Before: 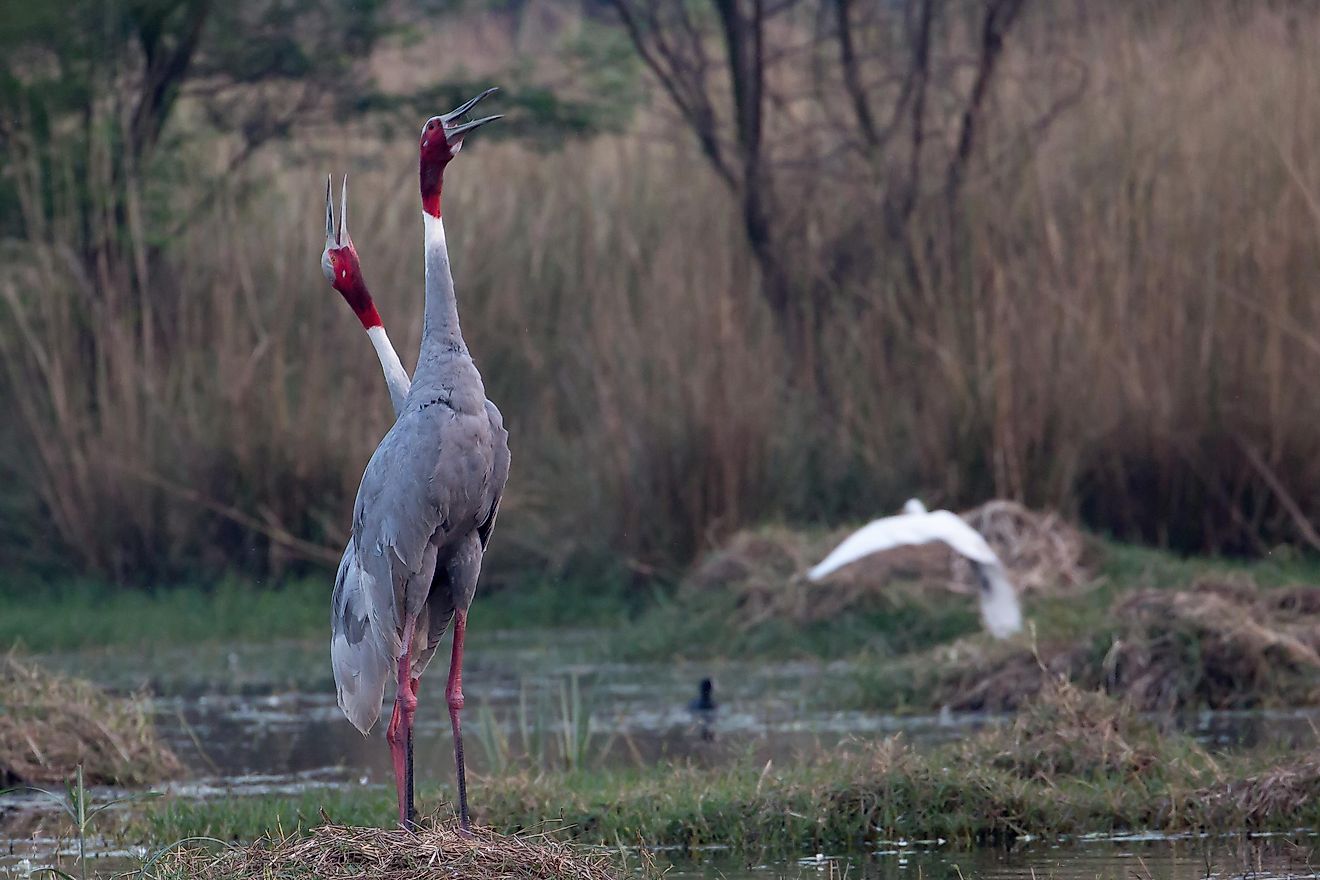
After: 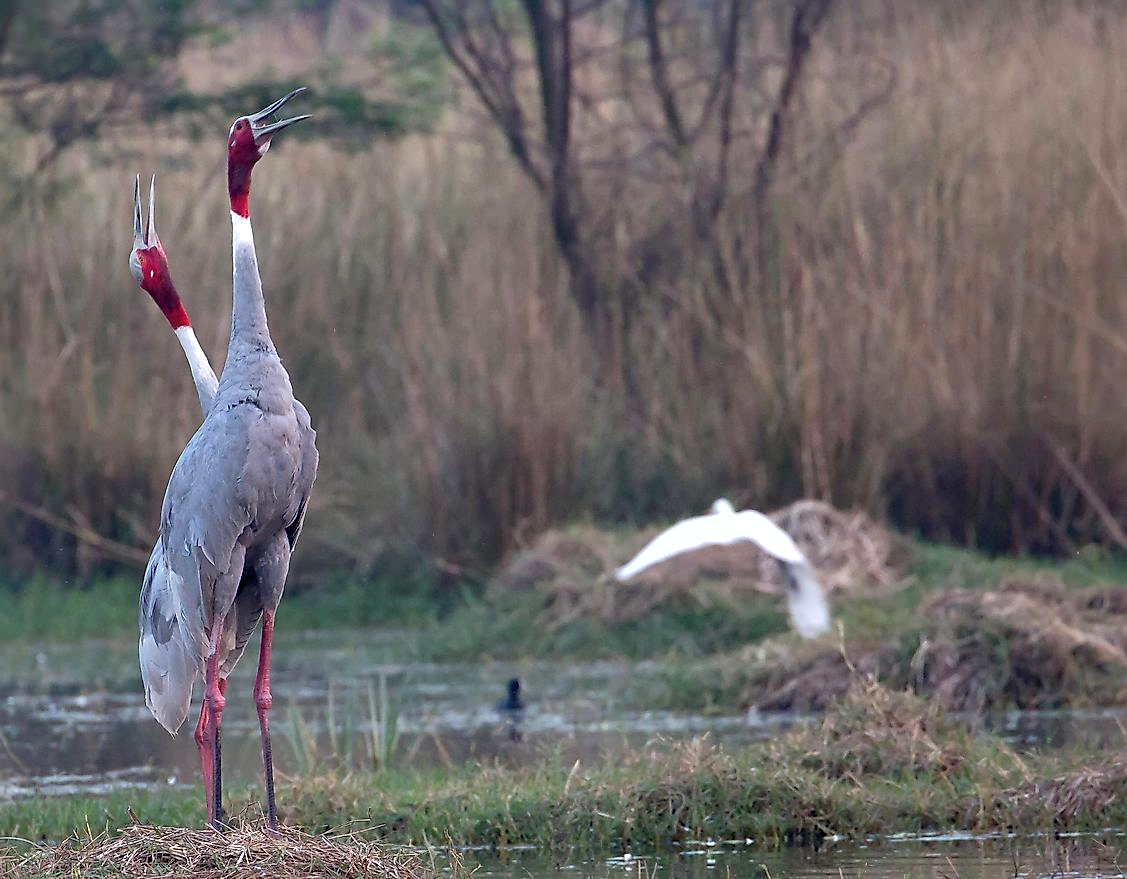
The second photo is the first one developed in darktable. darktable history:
sharpen: amount 0.2
exposure: exposure 0.566 EV, compensate highlight preservation false
crop and rotate: left 14.584%
shadows and highlights: on, module defaults
